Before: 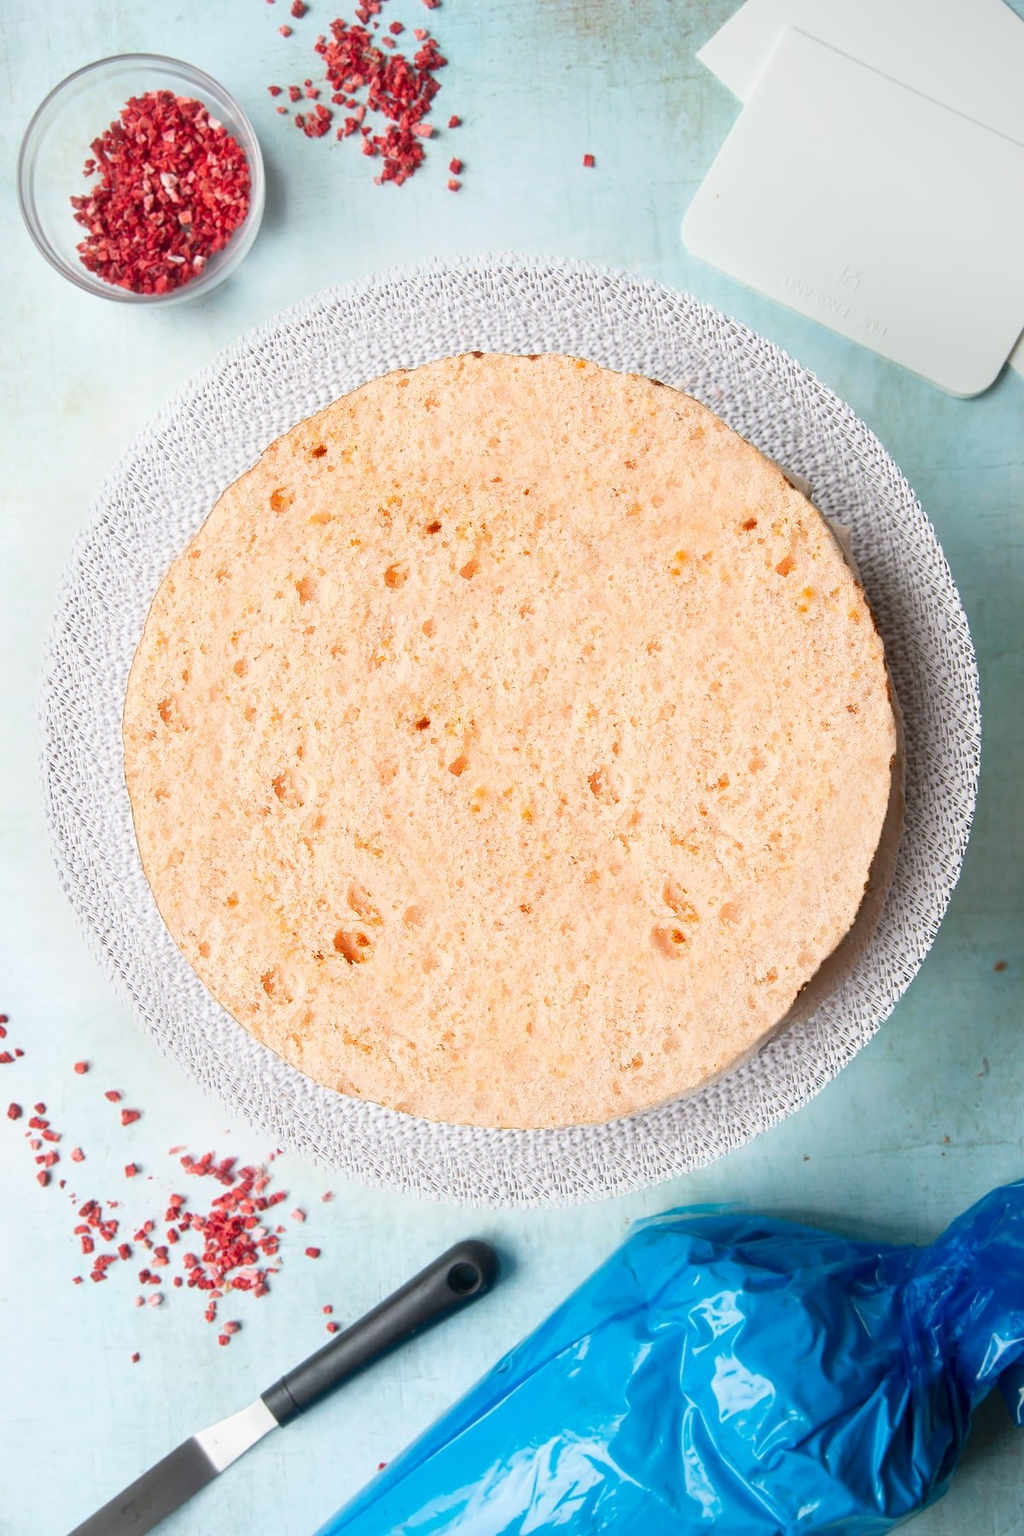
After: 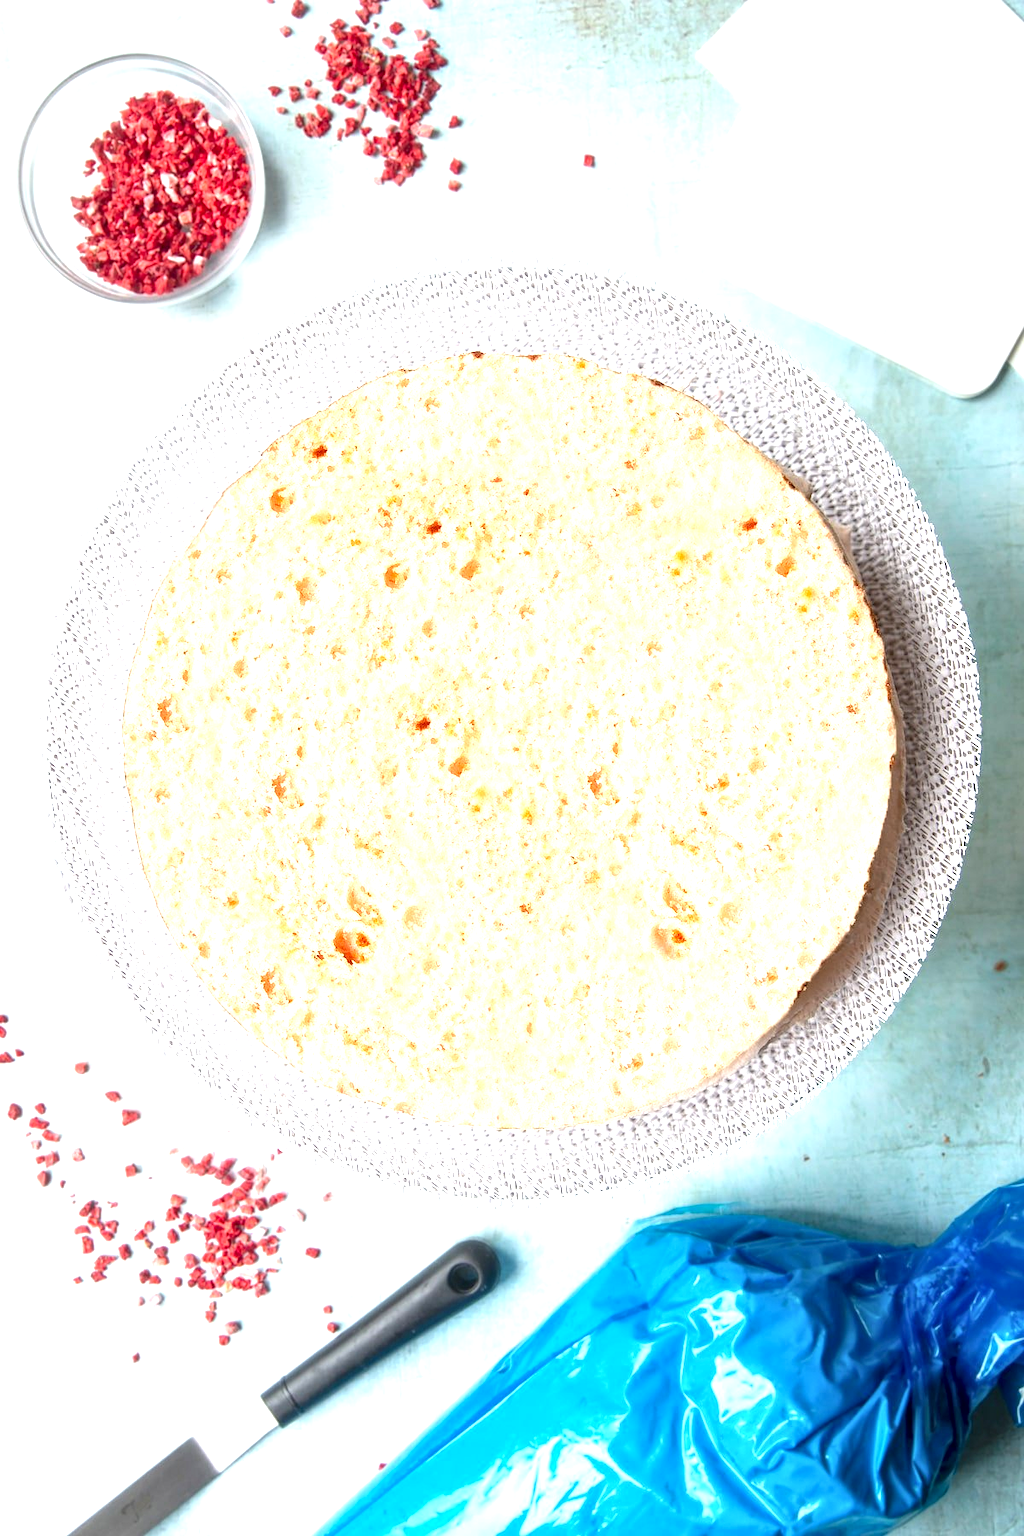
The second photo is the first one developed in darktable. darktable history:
local contrast: detail 130%
exposure: black level correction 0, exposure 0.894 EV, compensate highlight preservation false
